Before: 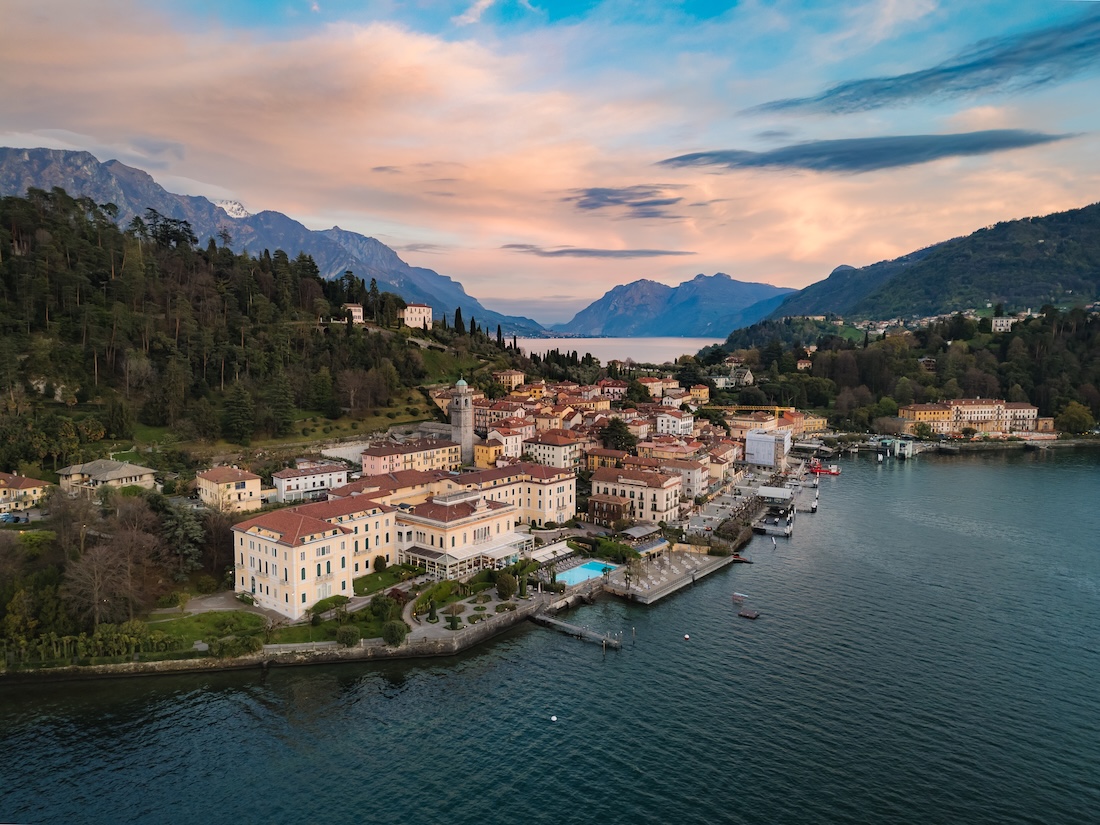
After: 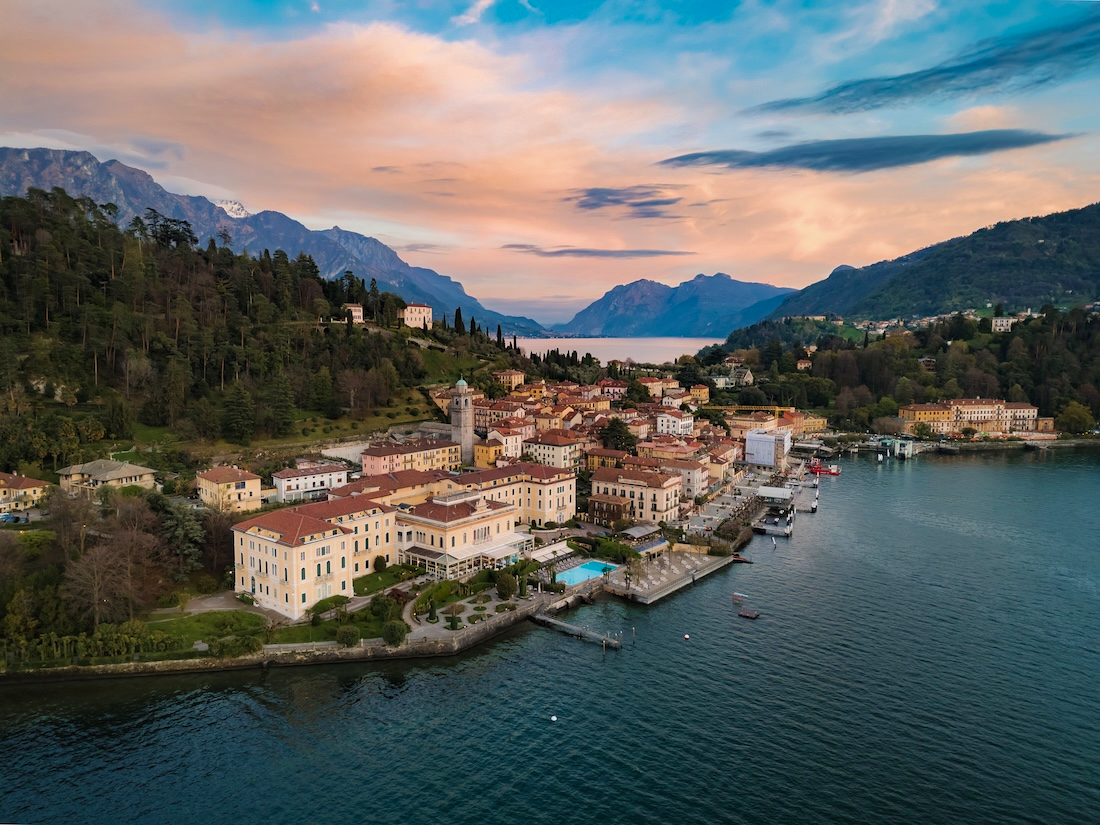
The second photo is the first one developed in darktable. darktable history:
color zones: curves: ch0 [(0, 0.444) (0.143, 0.442) (0.286, 0.441) (0.429, 0.441) (0.571, 0.441) (0.714, 0.441) (0.857, 0.442) (1, 0.444)]
levels: levels [0.016, 0.492, 0.969]
velvia: on, module defaults
